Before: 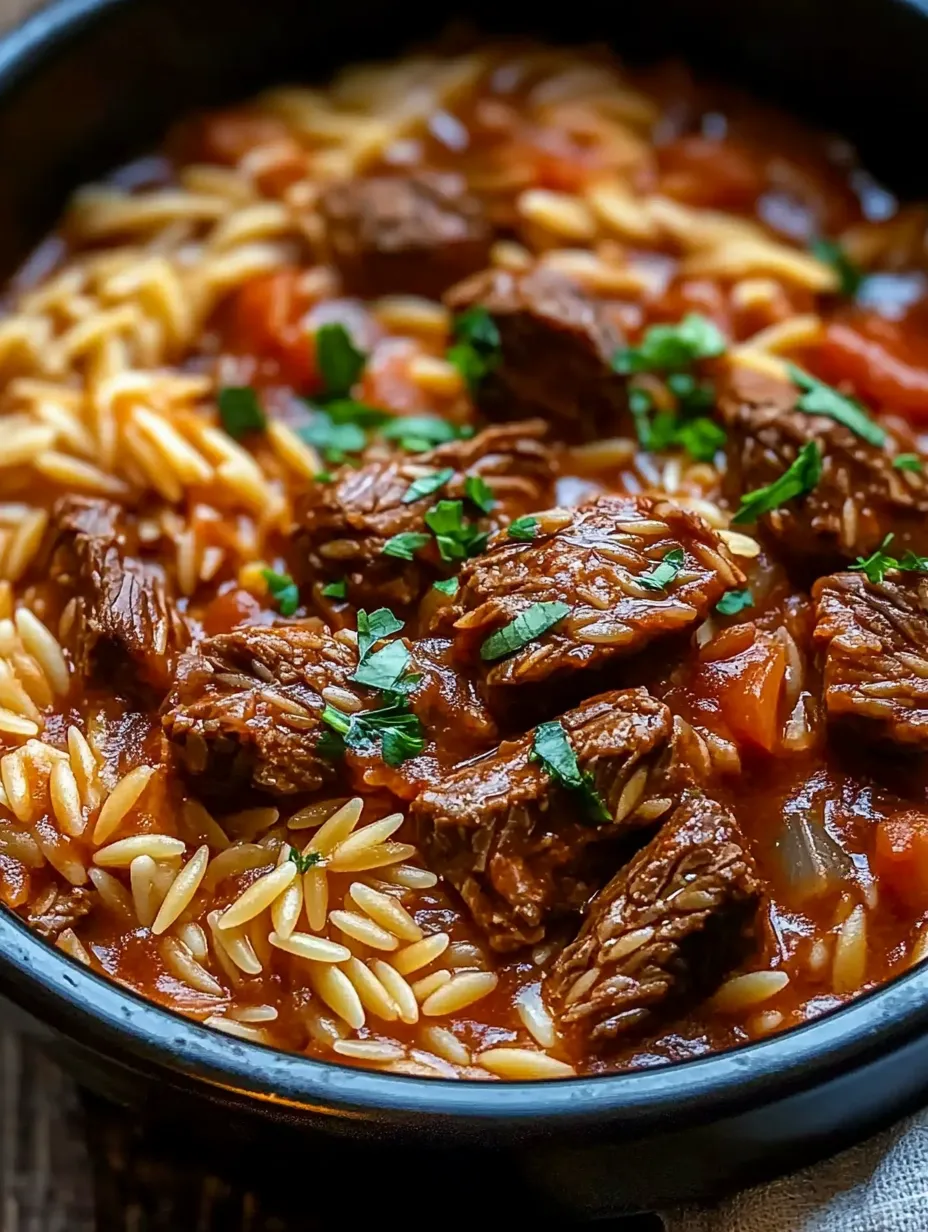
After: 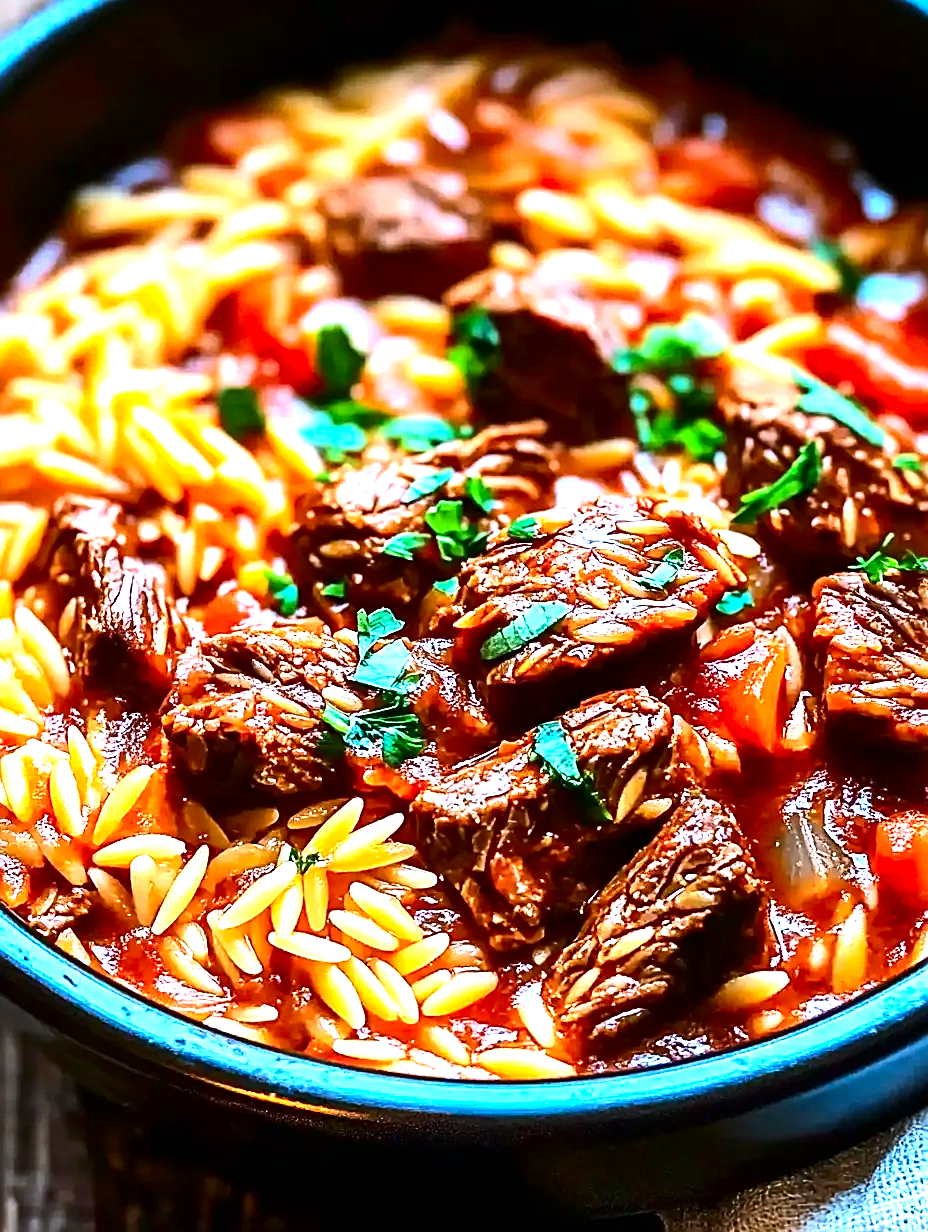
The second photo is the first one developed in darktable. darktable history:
tone equalizer: -8 EV -0.75 EV, -7 EV -0.7 EV, -6 EV -0.6 EV, -5 EV -0.4 EV, -3 EV 0.4 EV, -2 EV 0.6 EV, -1 EV 0.7 EV, +0 EV 0.75 EV, edges refinement/feathering 500, mask exposure compensation -1.57 EV, preserve details no
sharpen: on, module defaults
exposure: black level correction 0, exposure 1.2 EV, compensate highlight preservation false
color correction: highlights a* -2.24, highlights b* -18.1
contrast brightness saturation: contrast 0.18, saturation 0.3
